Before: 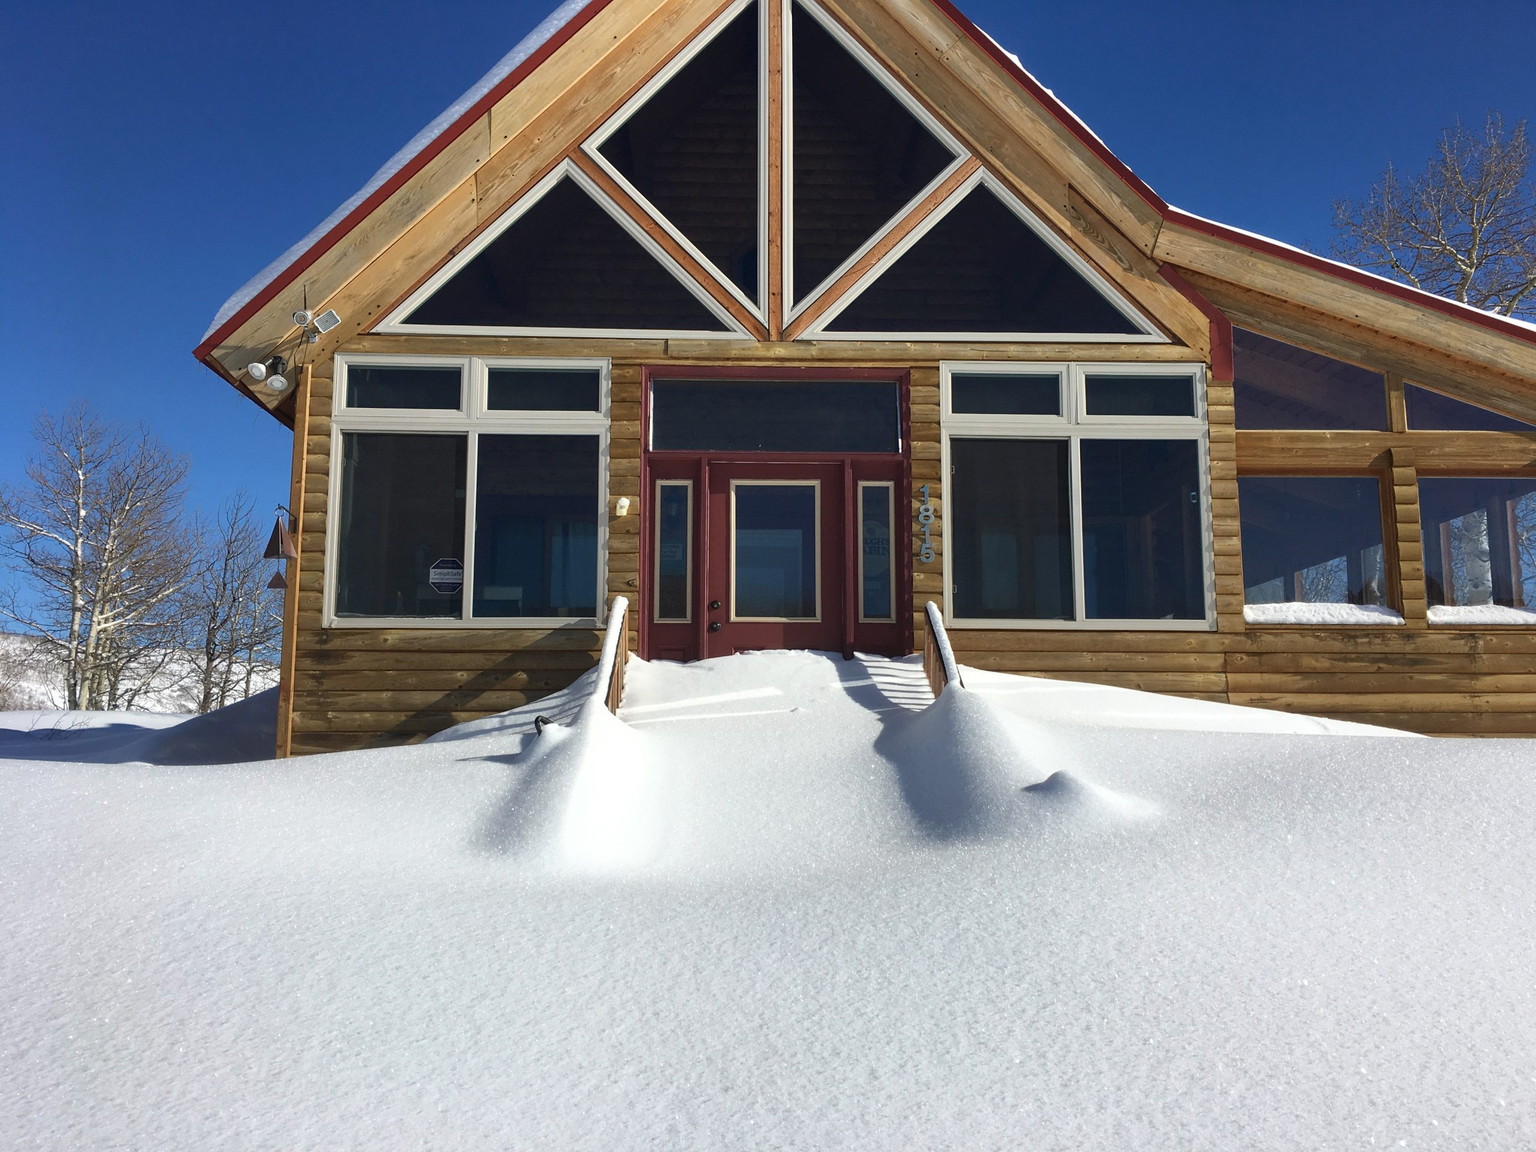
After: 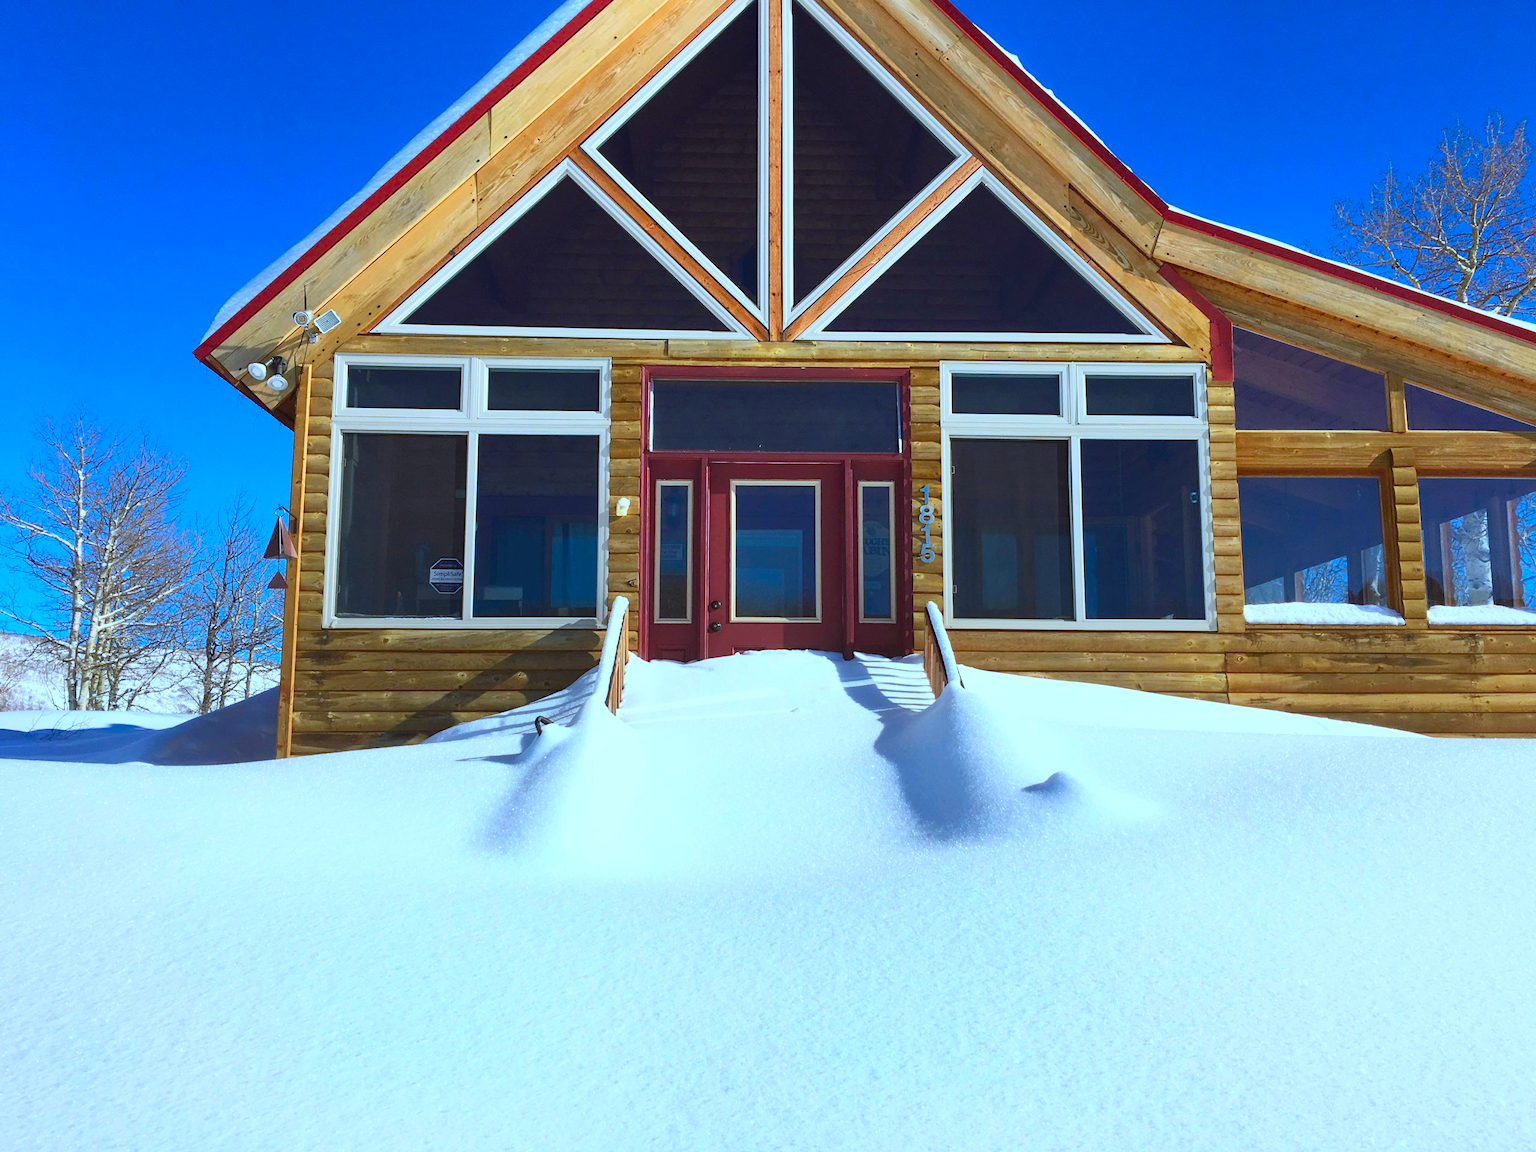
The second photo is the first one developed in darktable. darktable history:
color correction: highlights a* -3.28, highlights b* -6.24, shadows a* 3.1, shadows b* 5.19
white balance: red 0.924, blue 1.095
contrast brightness saturation: contrast 0.2, brightness 0.2, saturation 0.8
